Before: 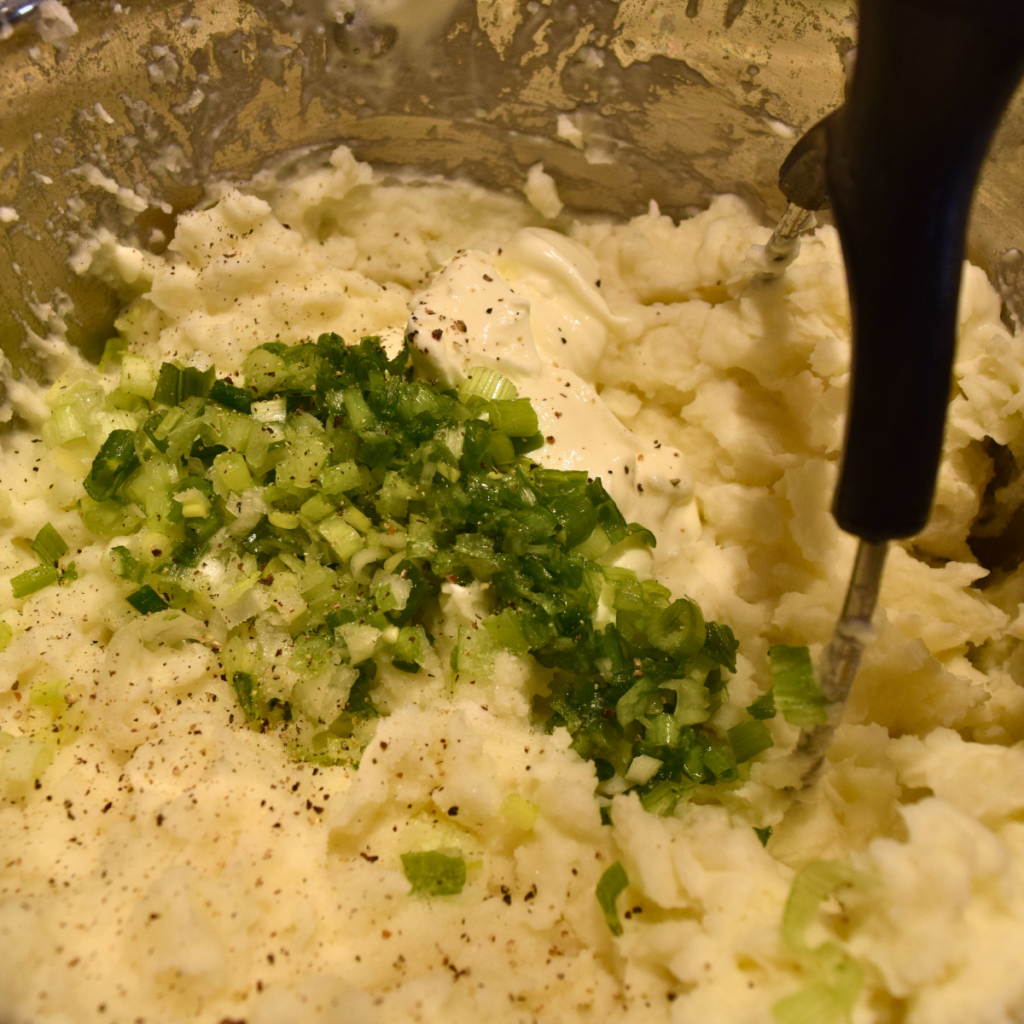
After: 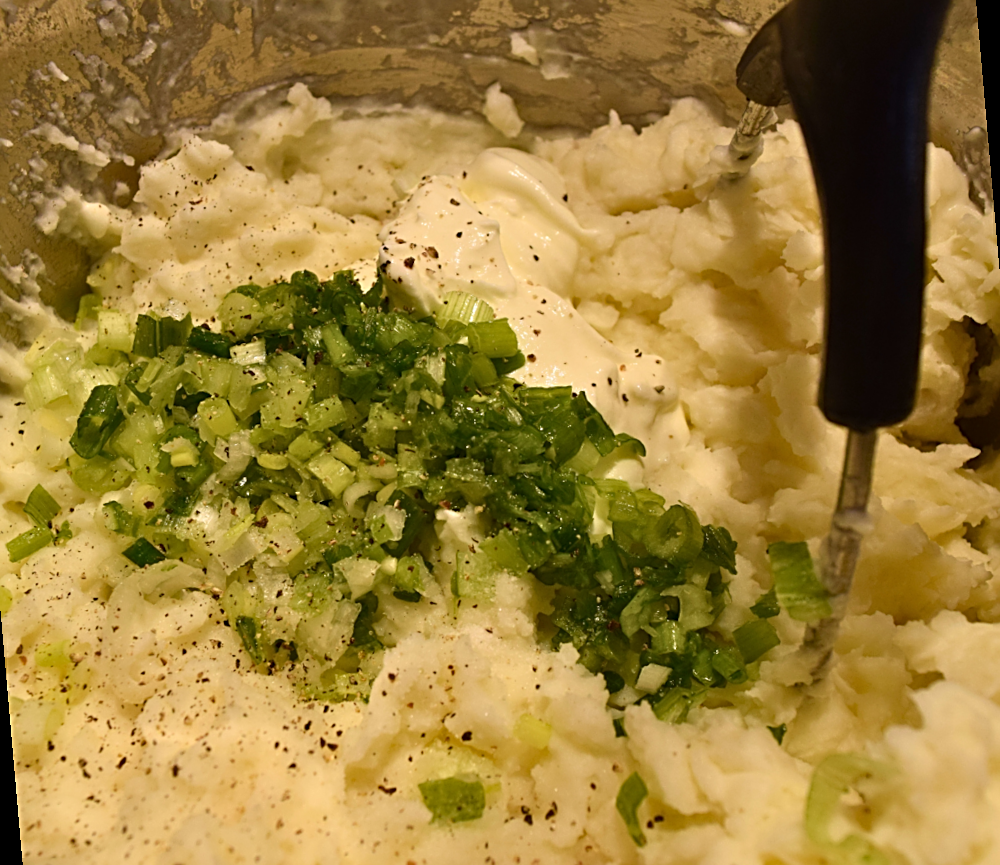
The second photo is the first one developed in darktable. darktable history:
sharpen: radius 2.543, amount 0.636
rotate and perspective: rotation -5°, crop left 0.05, crop right 0.952, crop top 0.11, crop bottom 0.89
